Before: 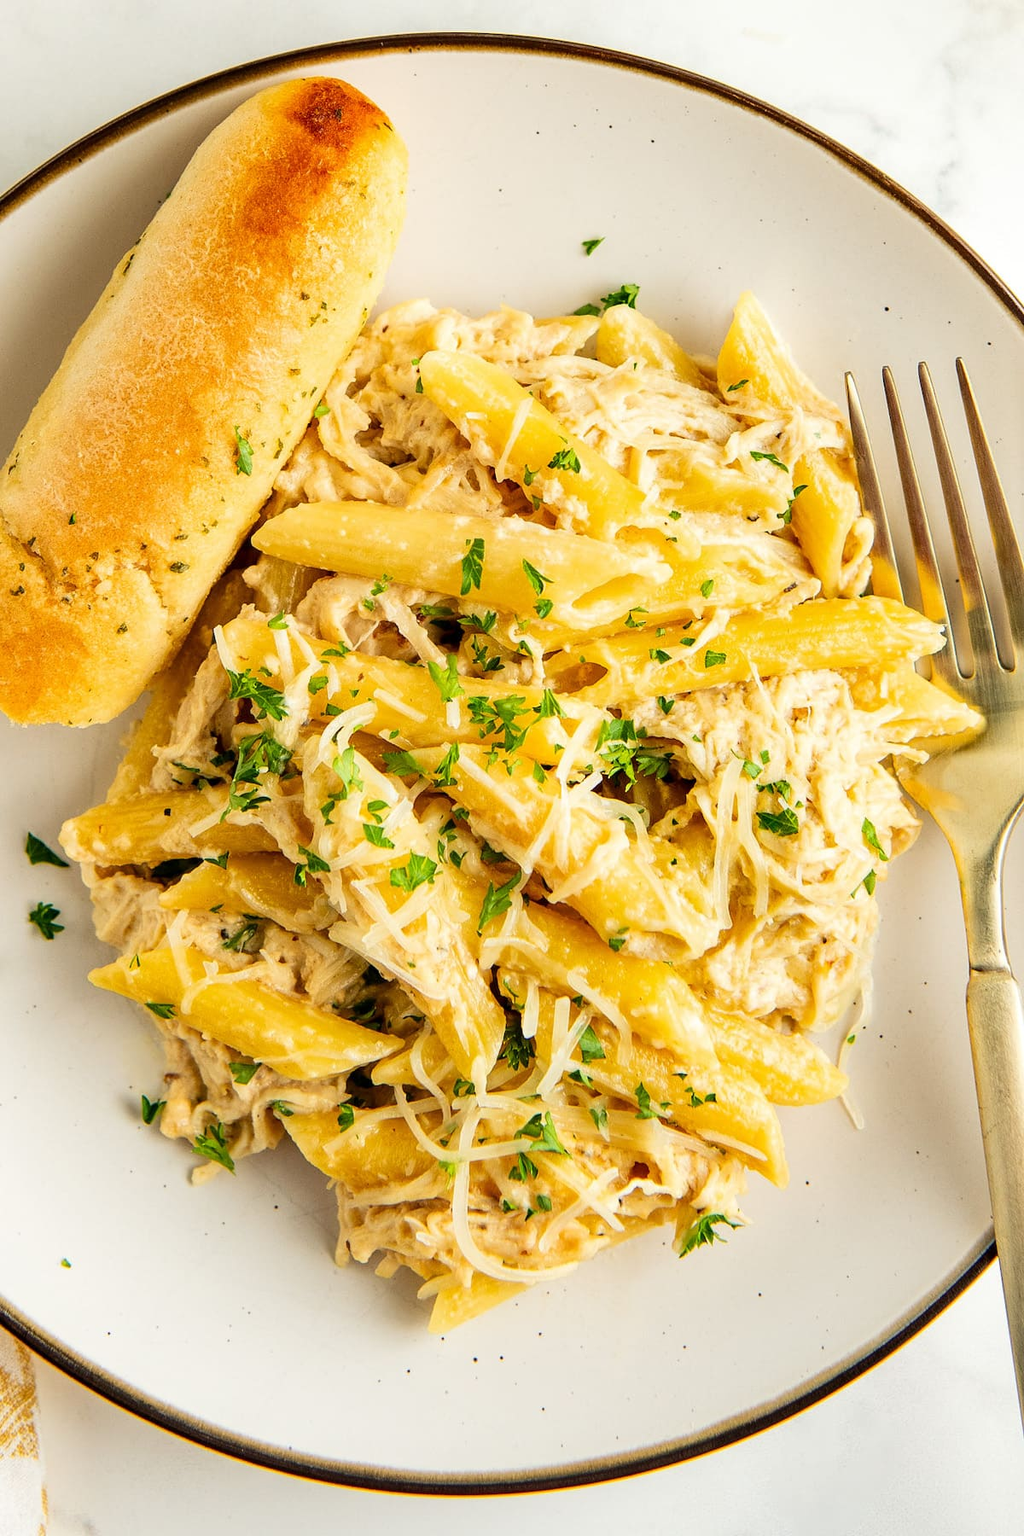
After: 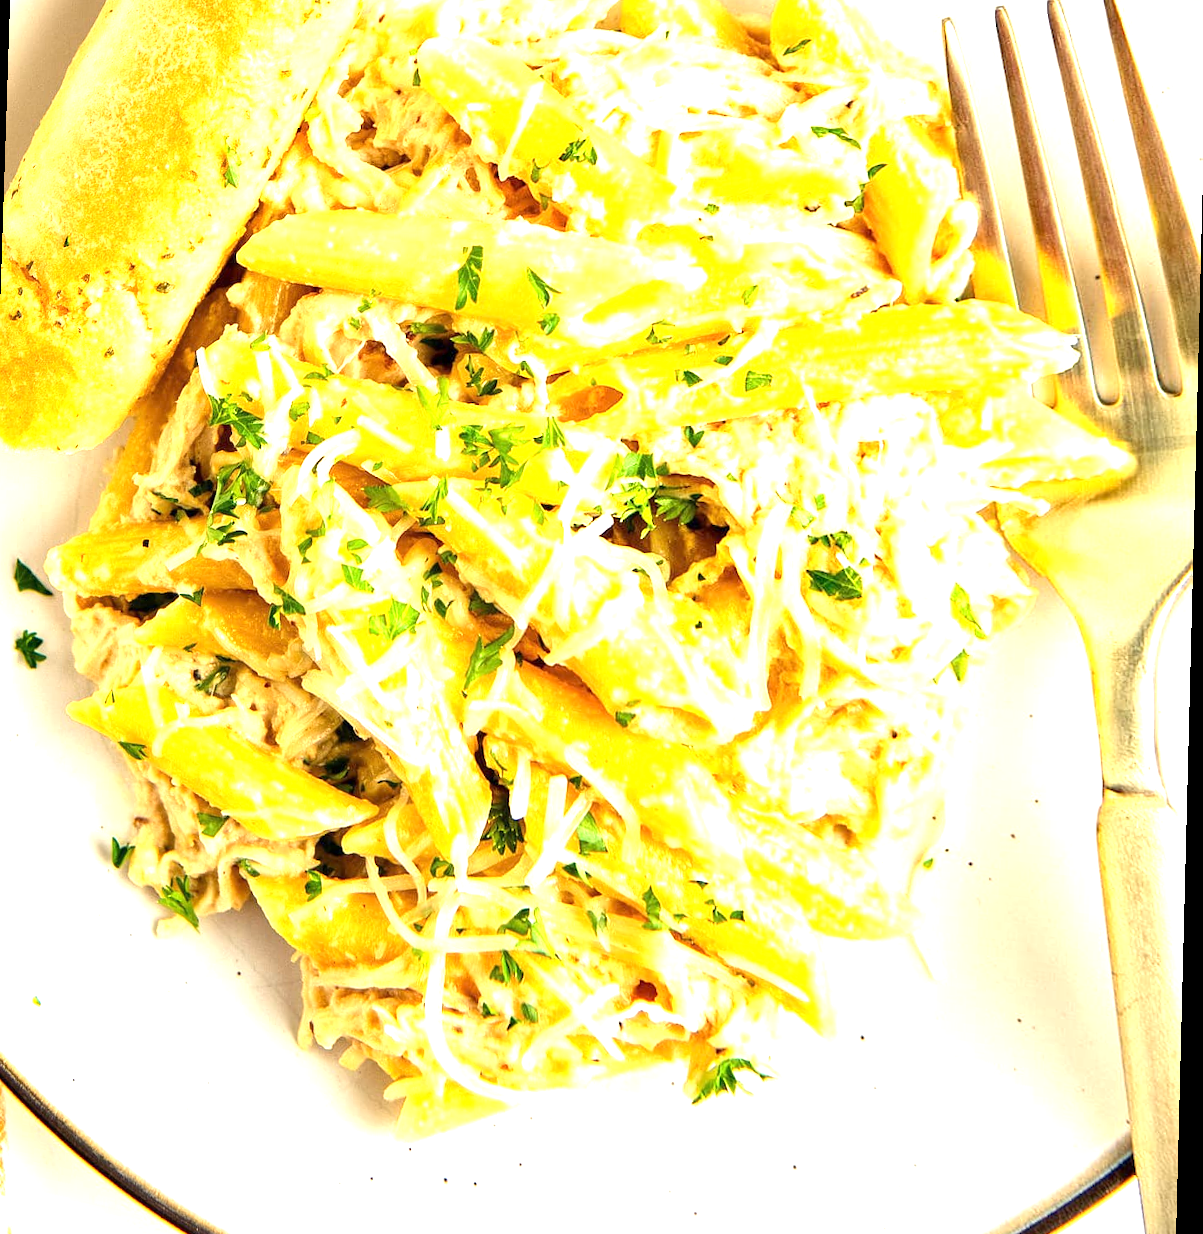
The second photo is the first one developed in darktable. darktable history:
exposure: exposure 1.2 EV, compensate highlight preservation false
rotate and perspective: rotation 1.69°, lens shift (vertical) -0.023, lens shift (horizontal) -0.291, crop left 0.025, crop right 0.988, crop top 0.092, crop bottom 0.842
crop and rotate: top 19.998%
